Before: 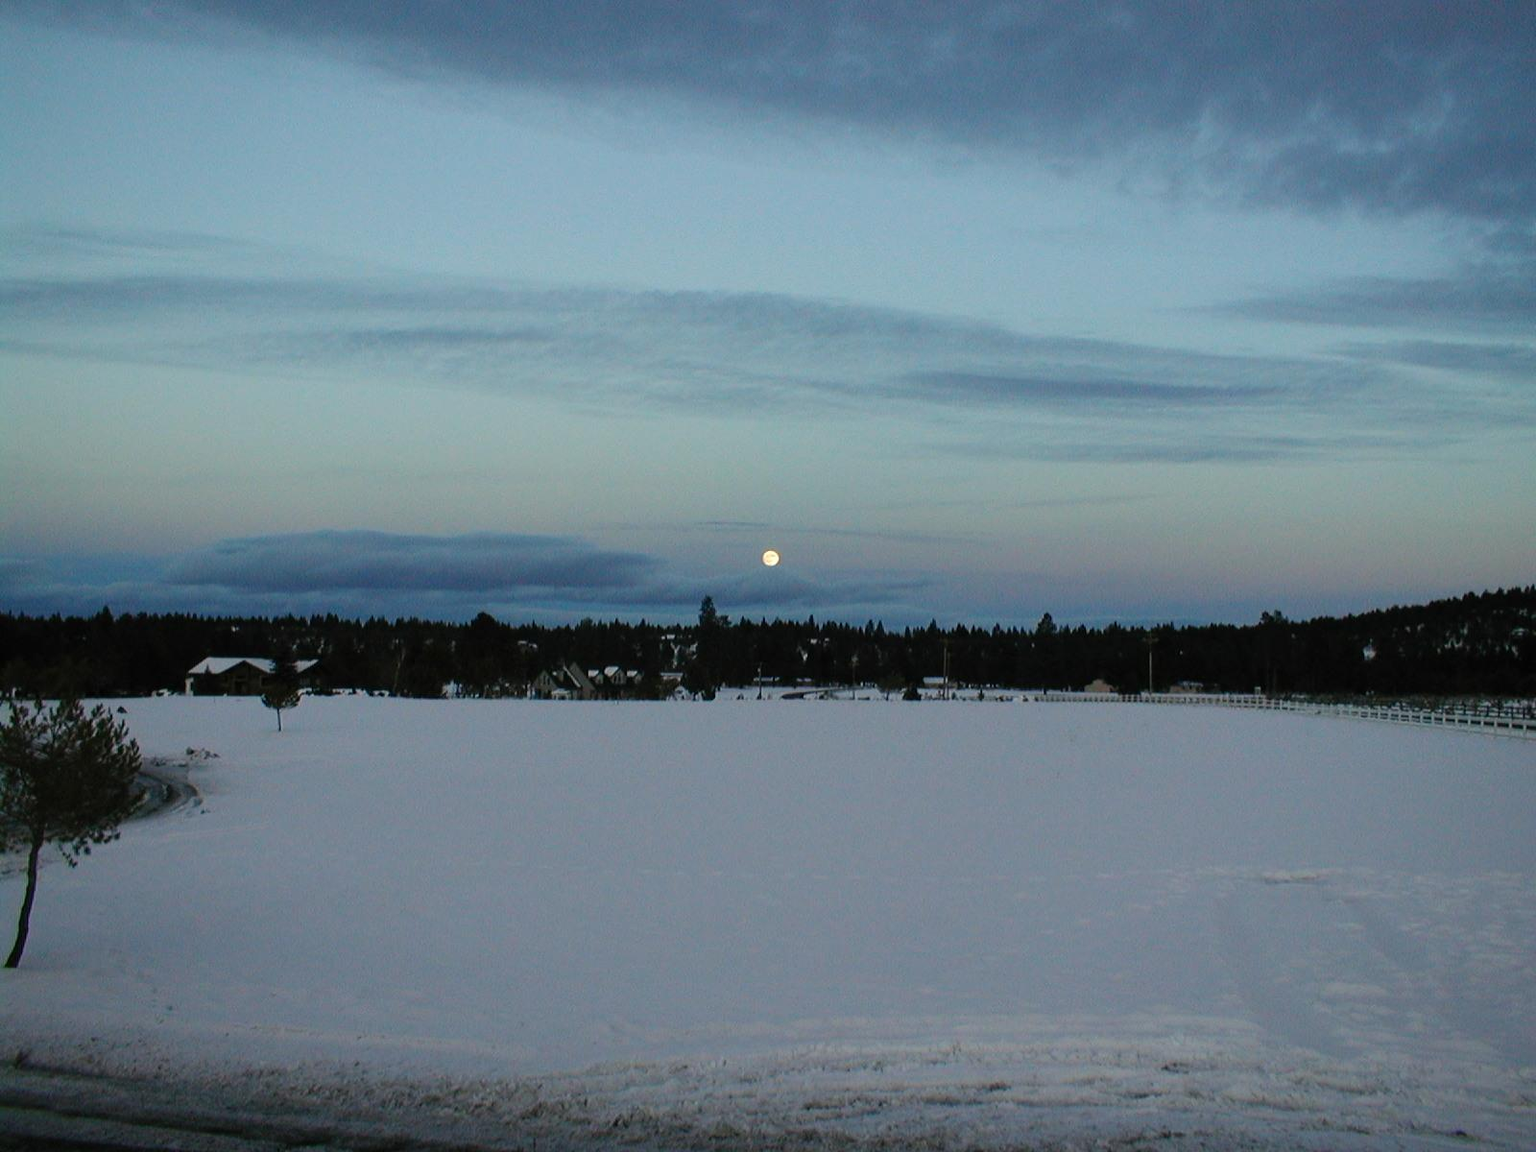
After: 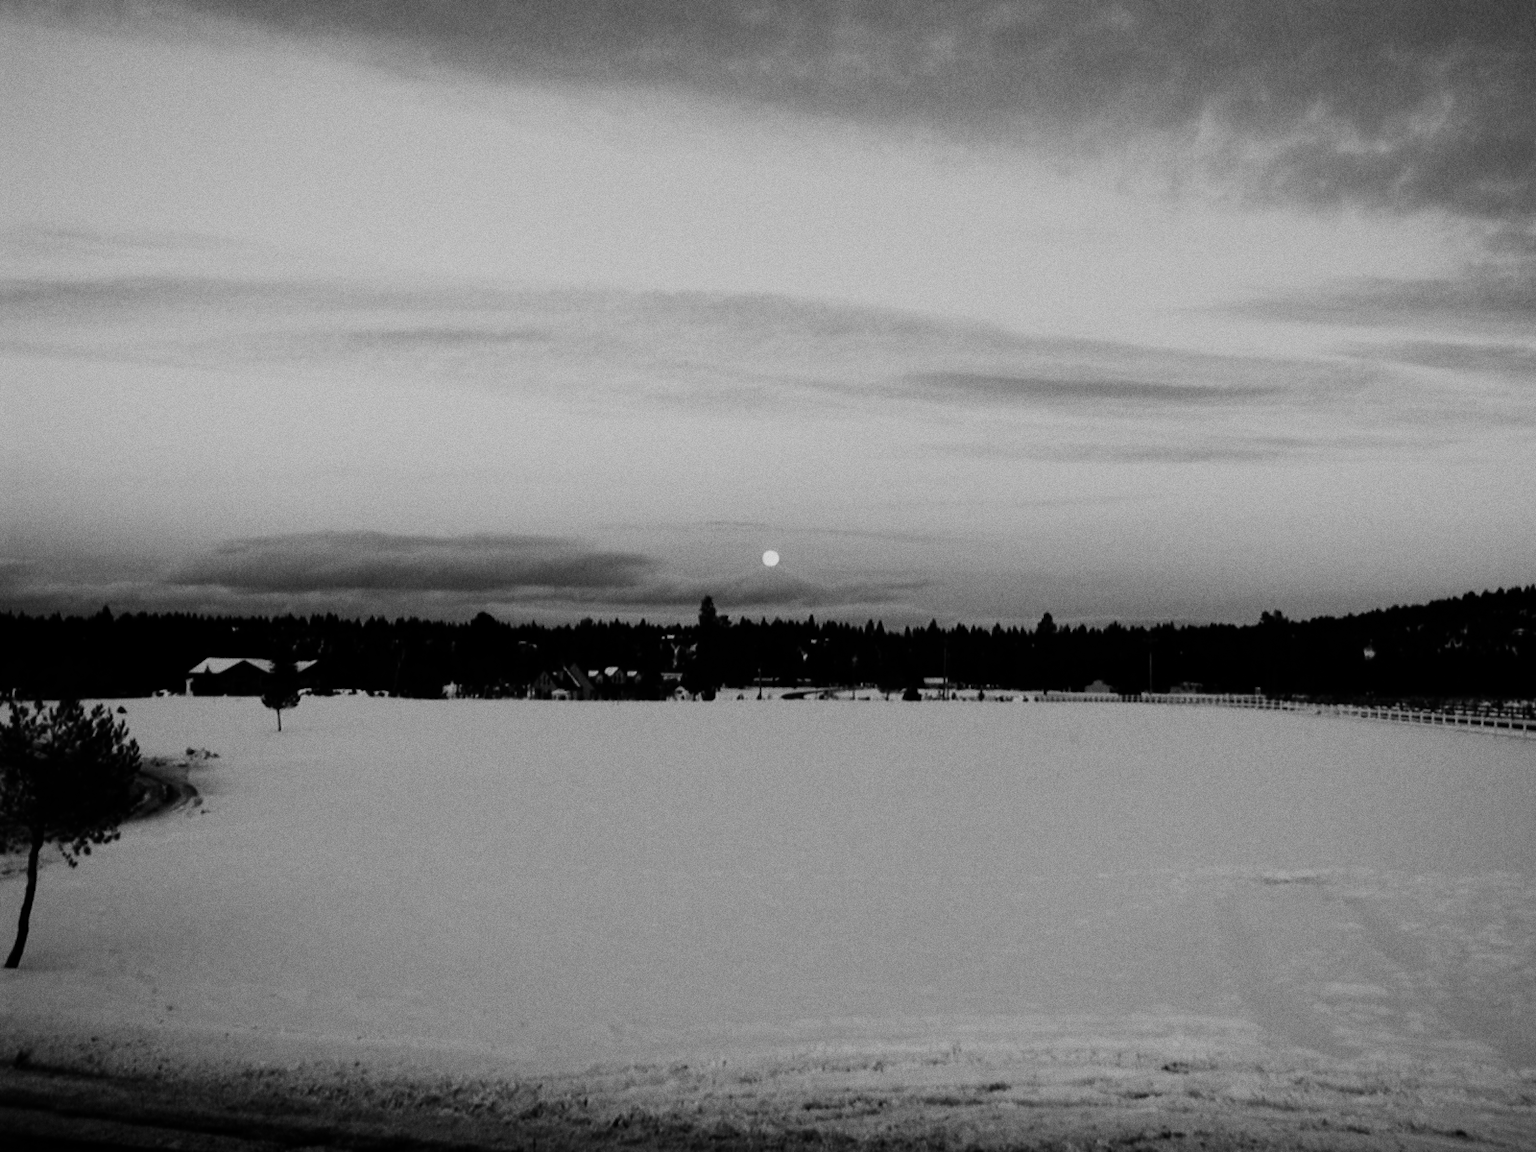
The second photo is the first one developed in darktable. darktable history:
exposure: exposure 0.161 EV, compensate highlight preservation false
lowpass: radius 0.76, contrast 1.56, saturation 0, unbound 0
filmic rgb: black relative exposure -7.65 EV, white relative exposure 4.56 EV, hardness 3.61
local contrast: mode bilateral grid, contrast 15, coarseness 36, detail 105%, midtone range 0.2
grain: coarseness 0.09 ISO
